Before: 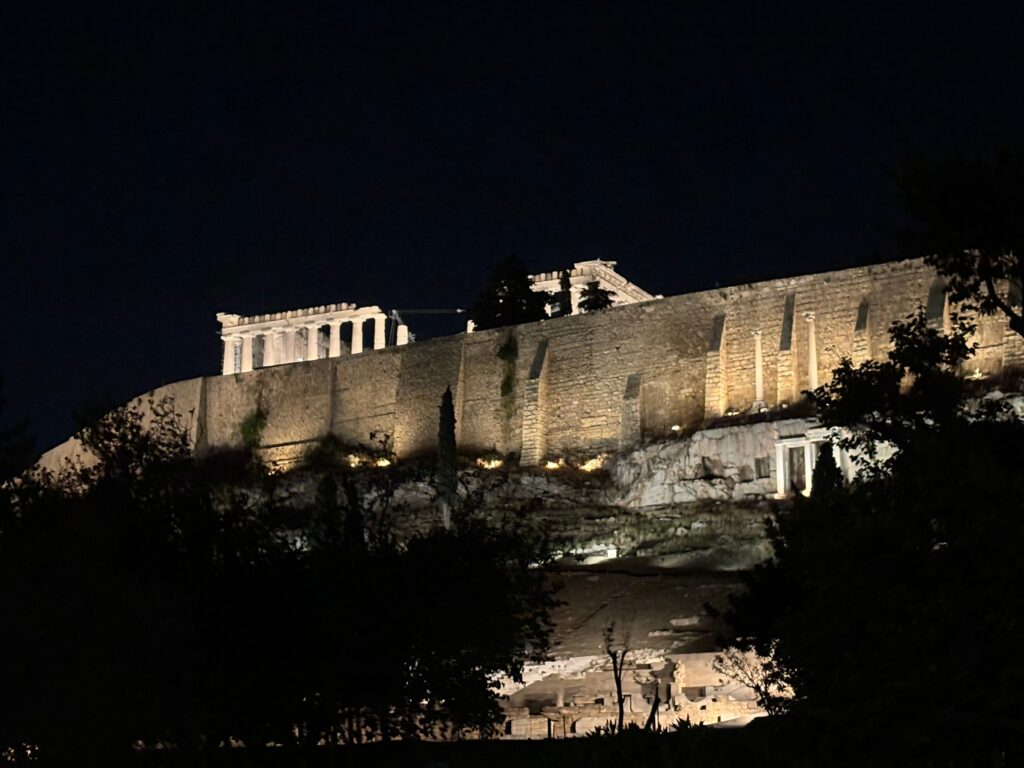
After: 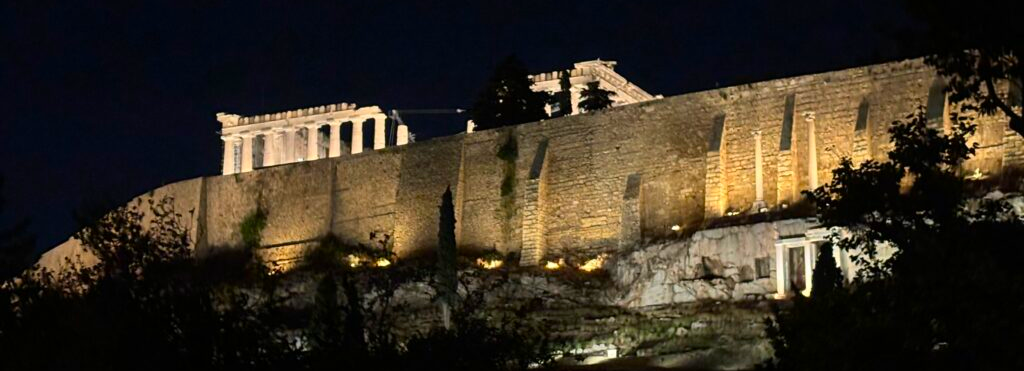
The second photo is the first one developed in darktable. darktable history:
contrast brightness saturation: saturation 0.5
crop and rotate: top 26.056%, bottom 25.543%
